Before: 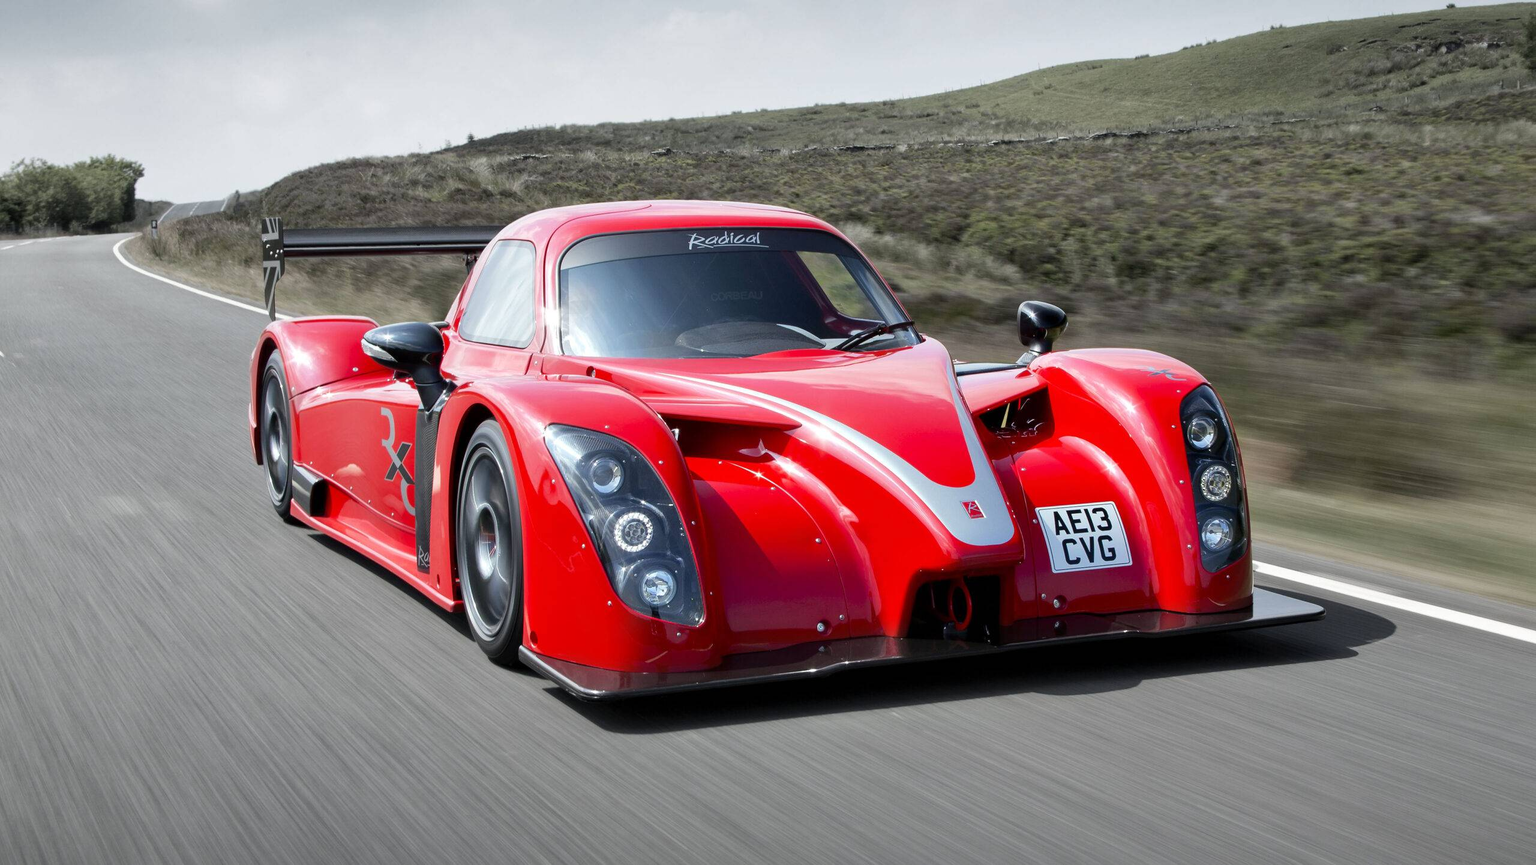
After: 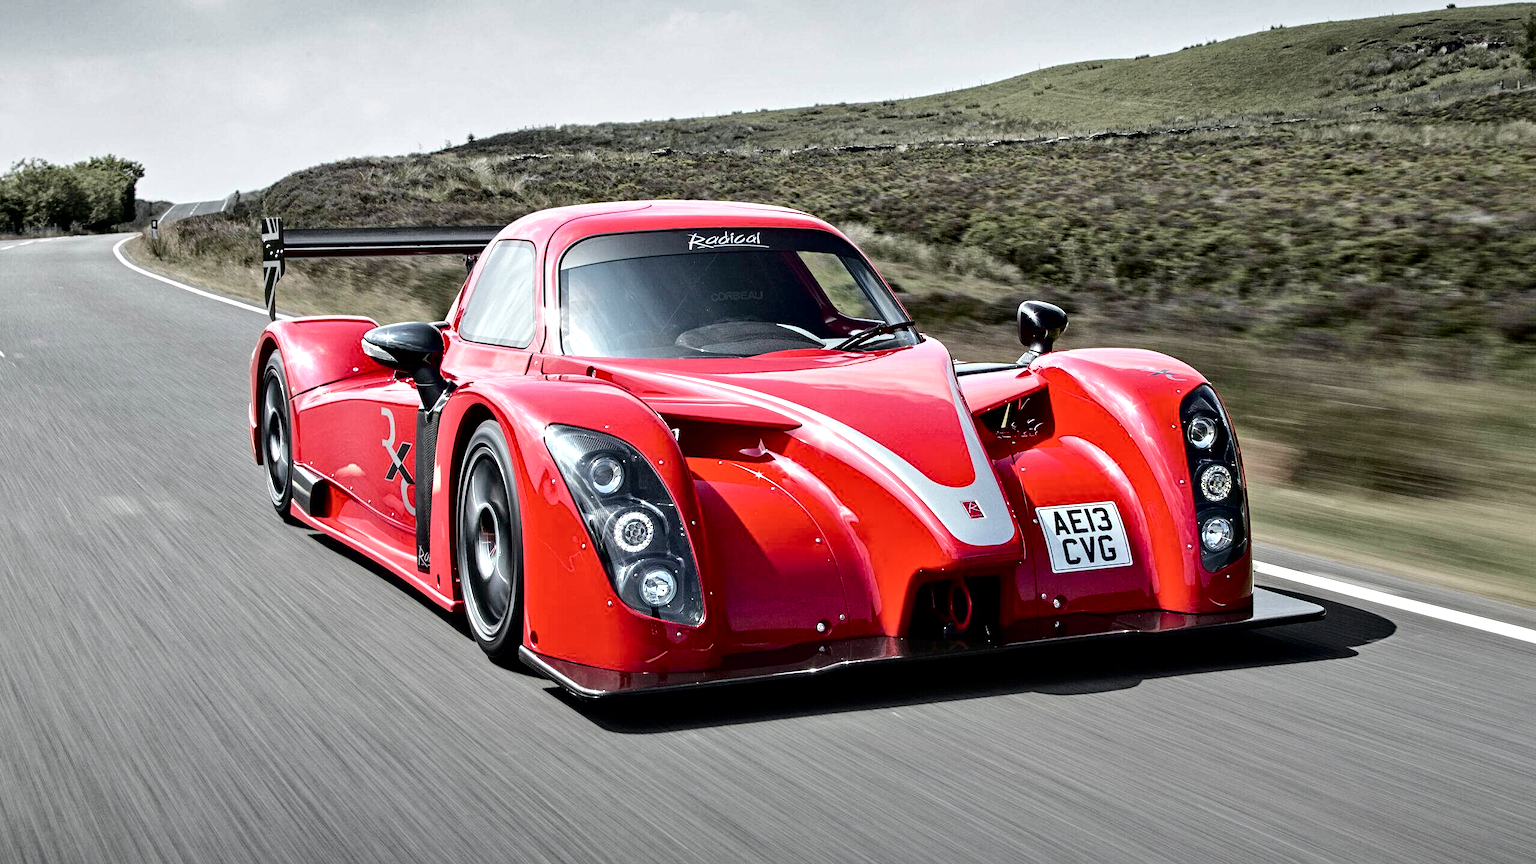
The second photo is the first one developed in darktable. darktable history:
tone curve: curves: ch0 [(0.003, 0) (0.066, 0.023) (0.149, 0.094) (0.264, 0.238) (0.395, 0.401) (0.517, 0.553) (0.716, 0.743) (0.813, 0.846) (1, 1)]; ch1 [(0, 0) (0.164, 0.115) (0.337, 0.332) (0.39, 0.398) (0.464, 0.461) (0.501, 0.5) (0.521, 0.529) (0.571, 0.588) (0.652, 0.681) (0.733, 0.749) (0.811, 0.796) (1, 1)]; ch2 [(0, 0) (0.337, 0.382) (0.464, 0.476) (0.501, 0.502) (0.527, 0.54) (0.556, 0.567) (0.6, 0.59) (0.687, 0.675) (1, 1)], color space Lab, independent channels, preserve colors none
contrast equalizer: octaves 7, y [[0.5, 0.542, 0.583, 0.625, 0.667, 0.708], [0.5 ×6], [0.5 ×6], [0 ×6], [0 ×6]]
